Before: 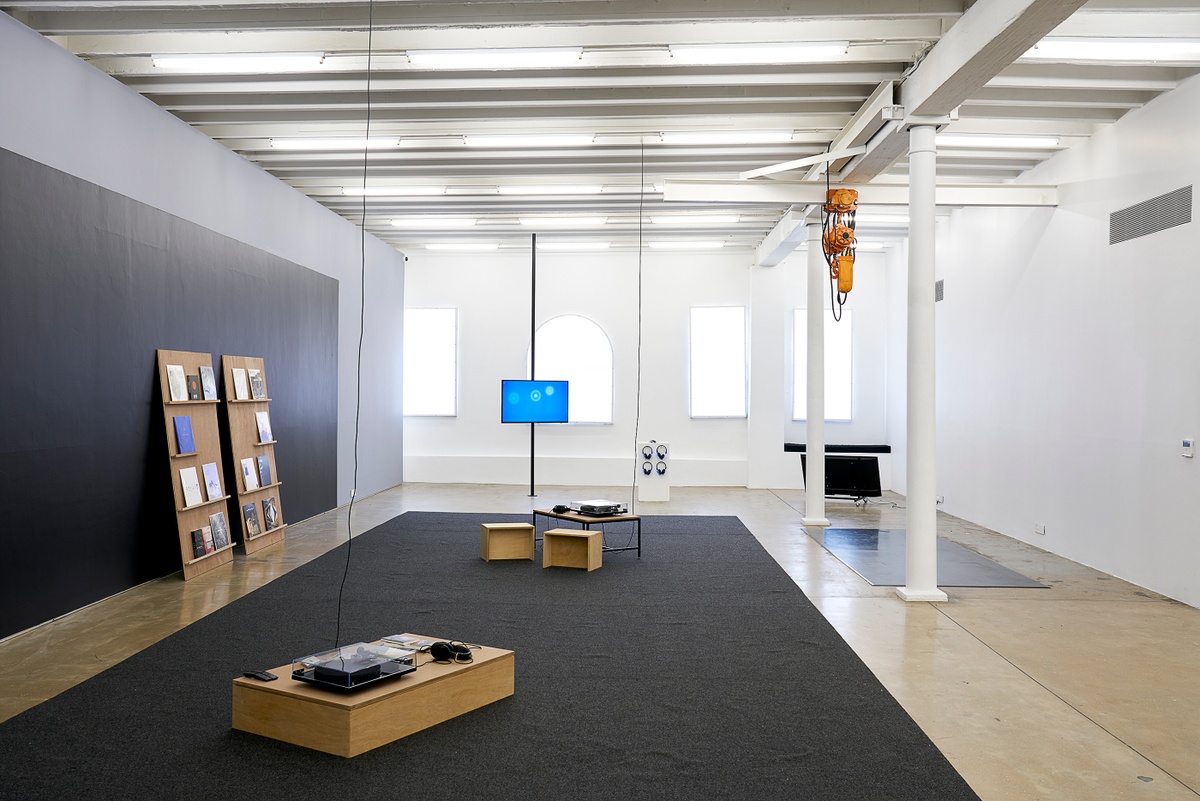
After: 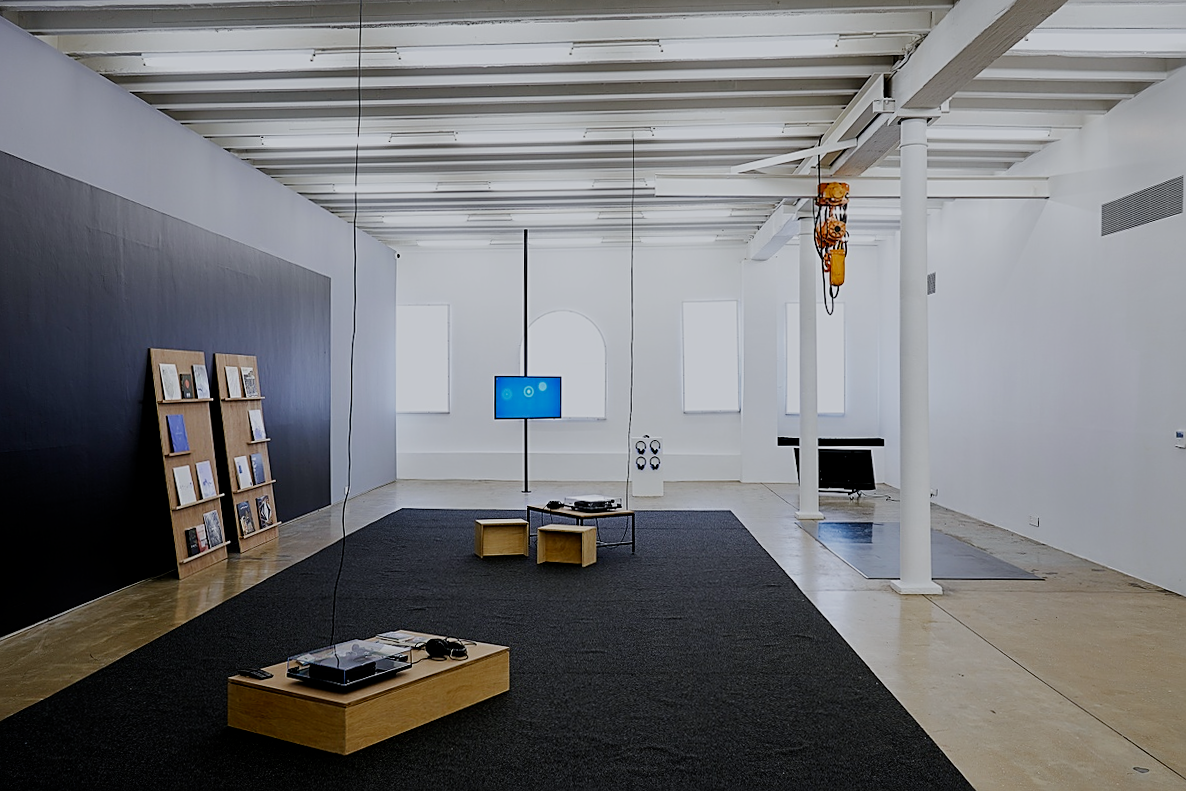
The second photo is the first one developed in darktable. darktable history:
sharpen: on, module defaults
white balance: red 0.974, blue 1.044
rotate and perspective: rotation -0.45°, automatic cropping original format, crop left 0.008, crop right 0.992, crop top 0.012, crop bottom 0.988
filmic rgb: middle gray luminance 29%, black relative exposure -10.3 EV, white relative exposure 5.5 EV, threshold 6 EV, target black luminance 0%, hardness 3.95, latitude 2.04%, contrast 1.132, highlights saturation mix 5%, shadows ↔ highlights balance 15.11%, add noise in highlights 0, preserve chrominance no, color science v3 (2019), use custom middle-gray values true, iterations of high-quality reconstruction 0, contrast in highlights soft, enable highlight reconstruction true
color balance rgb: global vibrance -1%, saturation formula JzAzBz (2021)
